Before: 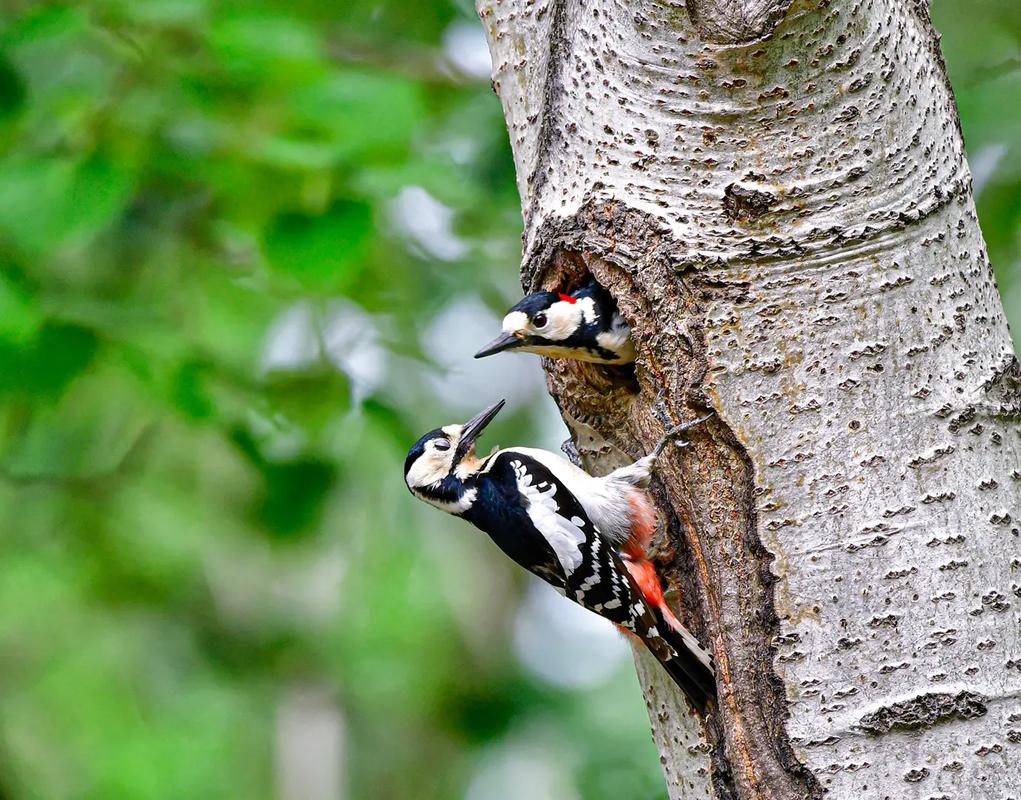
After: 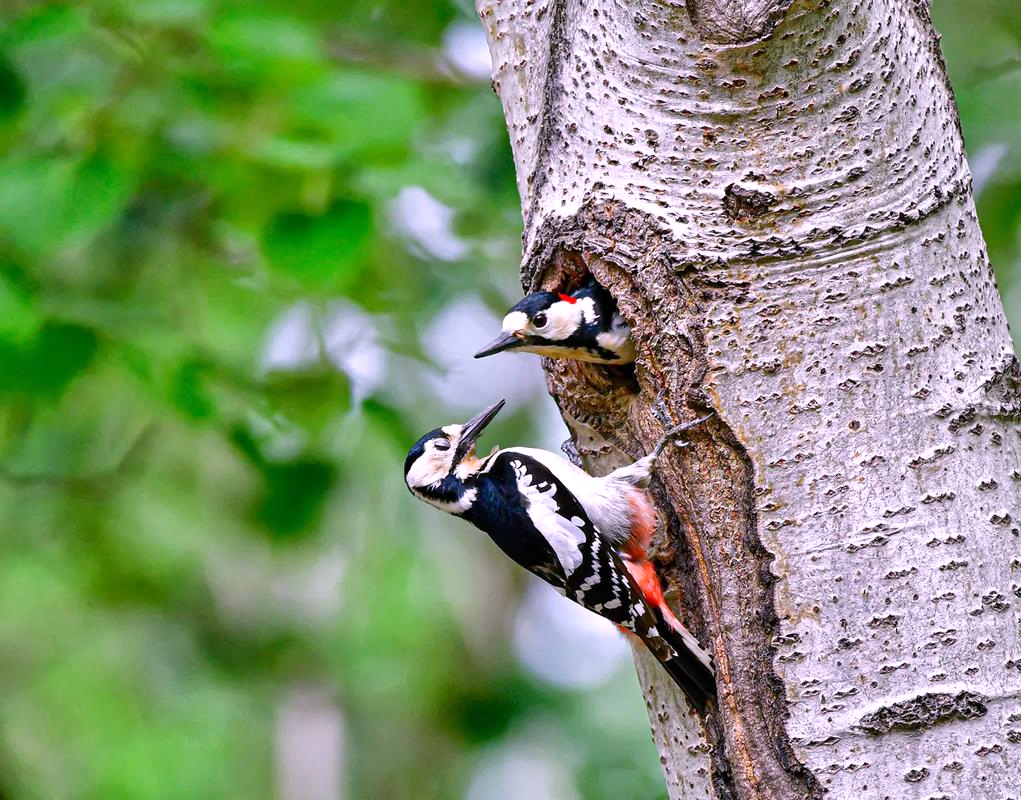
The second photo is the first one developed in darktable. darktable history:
white balance: red 1.066, blue 1.119
base curve: preserve colors none
